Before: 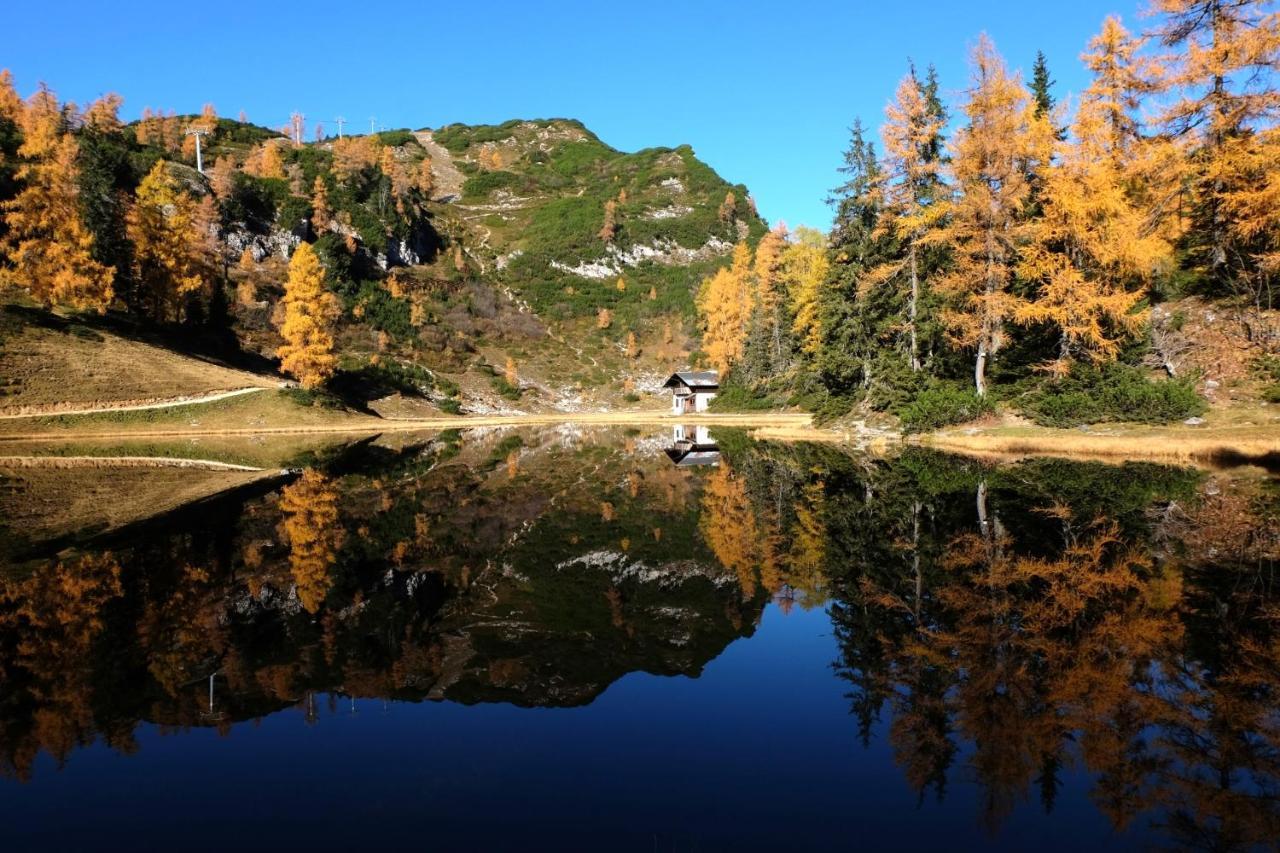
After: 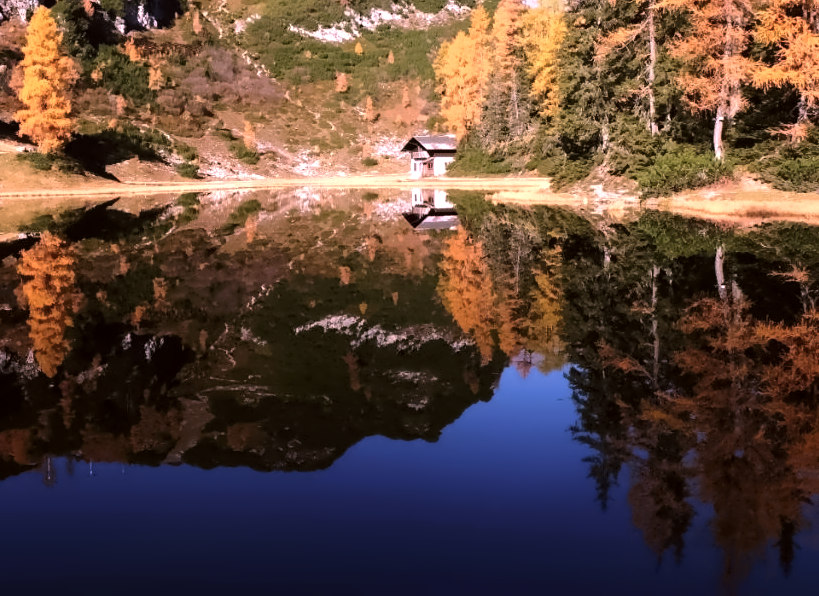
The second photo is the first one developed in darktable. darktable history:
denoise (profiled): patch size 2, strength 4, preserve shadows 1.02, bias correction -0.395, scattering 0.3, a [0, 0, 0]
exposure: exposure 0.05 EV
tone equalizer: -8 EV 0.02 EV, -7 EV 0.137 EV, -6 EV 0.249 EV, -5 EV 0.199 EV, -4 EV 0.104 EV, -3 EV 0.307 EV, -2 EV 0.428 EV, -1 EV 0.391 EV, +0 EV 0.398 EV, mask contrast compensation 0.05 EV
color equalizer: on, module defaults
color correction: highlights a* 19.89, highlights b* -8.27, shadows a* 2.46, shadows b* 1.79
crop: left 20.514%, top 27.742%, right 15.488%, bottom 2.286%
